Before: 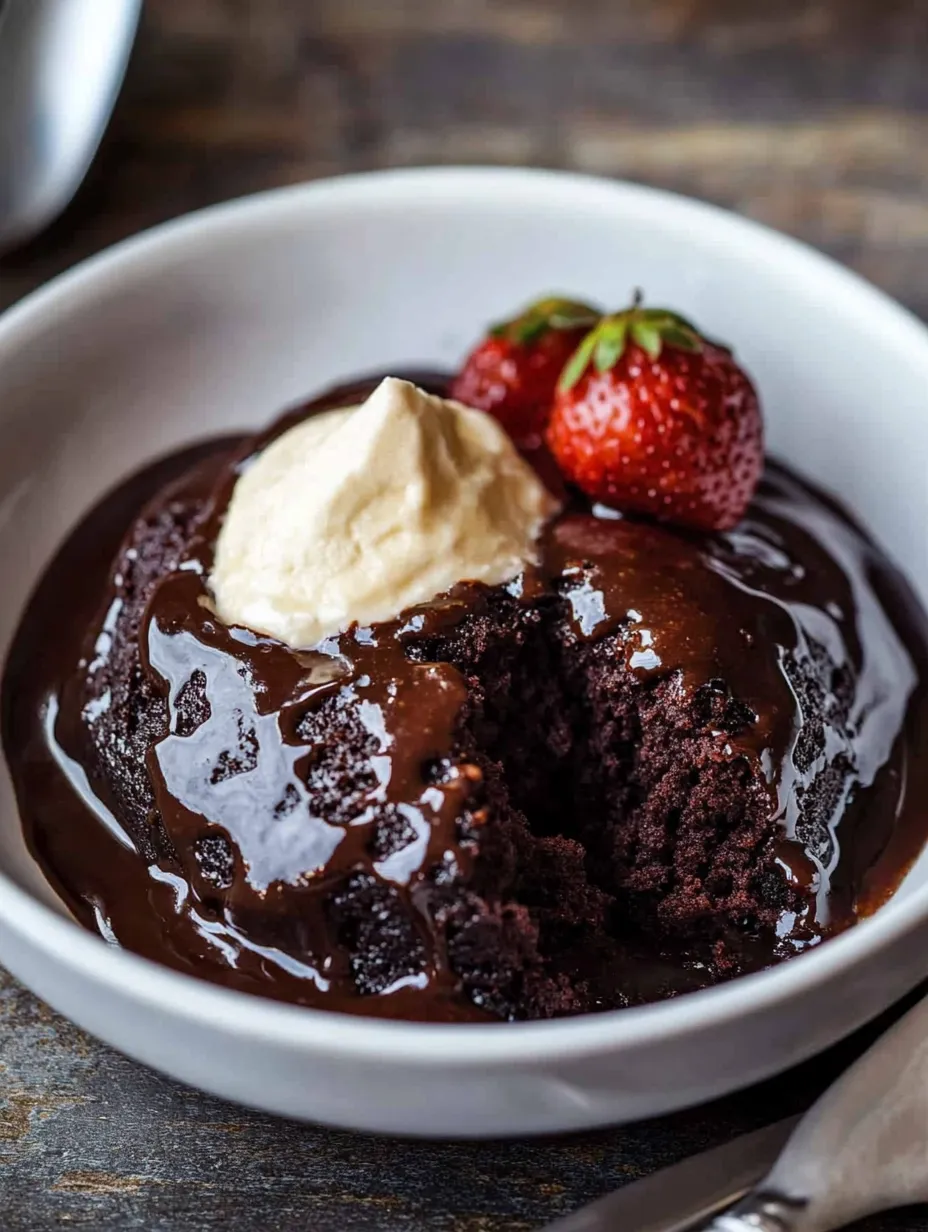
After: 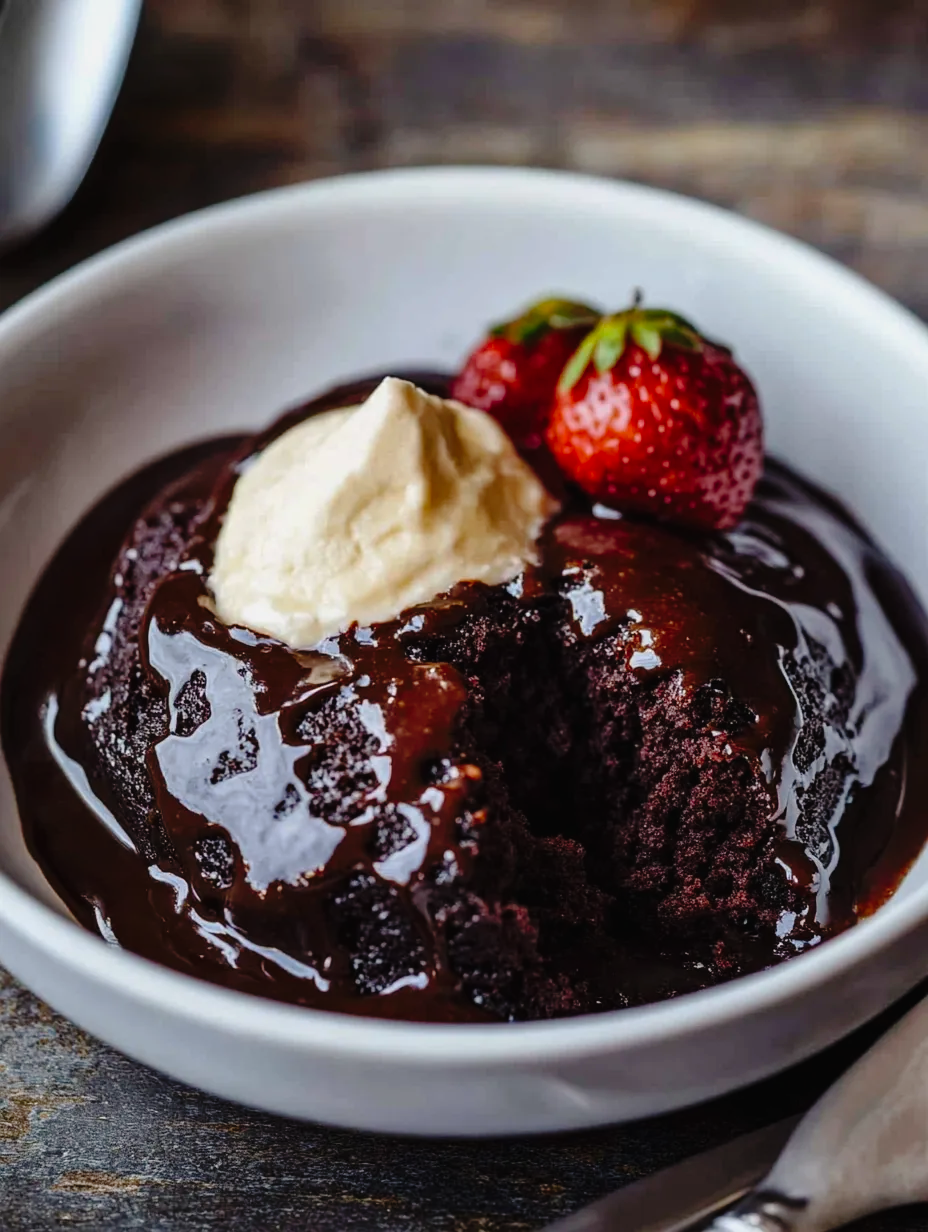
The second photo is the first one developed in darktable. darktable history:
tone equalizer: smoothing diameter 24.82%, edges refinement/feathering 9.4, preserve details guided filter
color correction: highlights b* -0.034, saturation 1.07
tone curve: curves: ch0 [(0, 0.013) (0.175, 0.11) (0.337, 0.304) (0.498, 0.485) (0.78, 0.742) (0.993, 0.954)]; ch1 [(0, 0) (0.294, 0.184) (0.359, 0.34) (0.362, 0.35) (0.43, 0.41) (0.469, 0.463) (0.495, 0.502) (0.54, 0.563) (0.612, 0.641) (1, 1)]; ch2 [(0, 0) (0.44, 0.437) (0.495, 0.502) (0.524, 0.534) (0.557, 0.56) (0.634, 0.654) (0.728, 0.722) (1, 1)], preserve colors none
